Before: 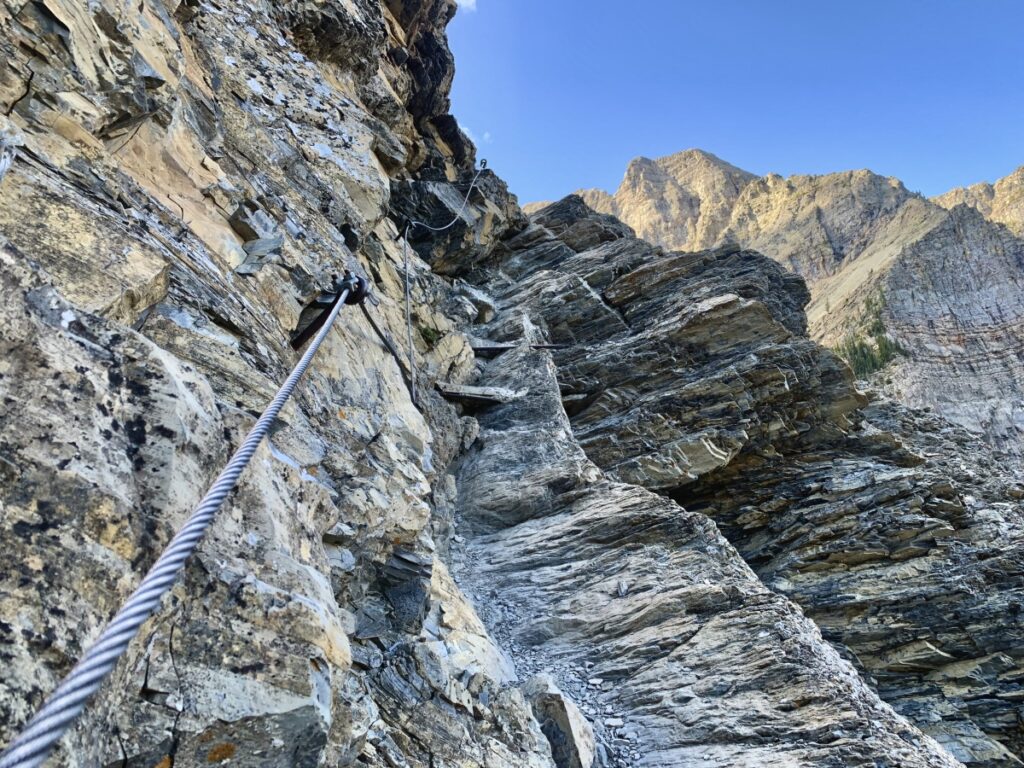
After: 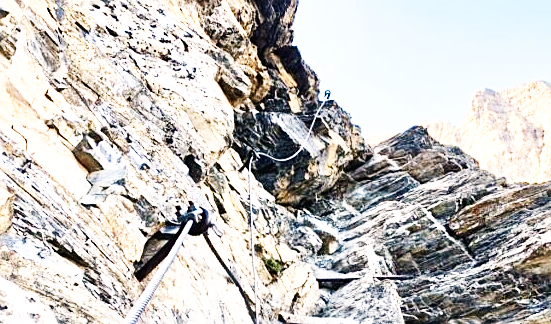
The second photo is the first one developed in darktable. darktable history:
exposure: exposure 0.722 EV, compensate highlight preservation false
white balance: red 1.127, blue 0.943
sharpen: on, module defaults
crop: left 15.306%, top 9.065%, right 30.789%, bottom 48.638%
tone equalizer: on, module defaults
base curve: curves: ch0 [(0, 0) (0.007, 0.004) (0.027, 0.03) (0.046, 0.07) (0.207, 0.54) (0.442, 0.872) (0.673, 0.972) (1, 1)], preserve colors none
